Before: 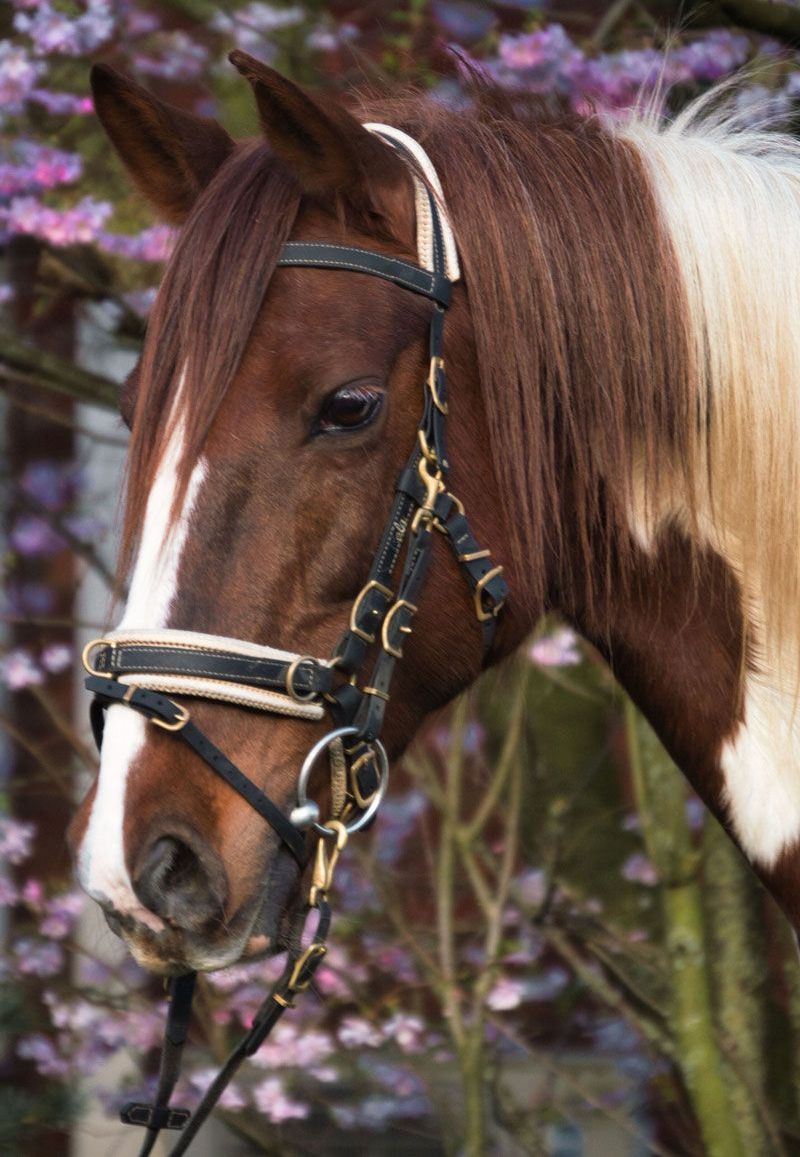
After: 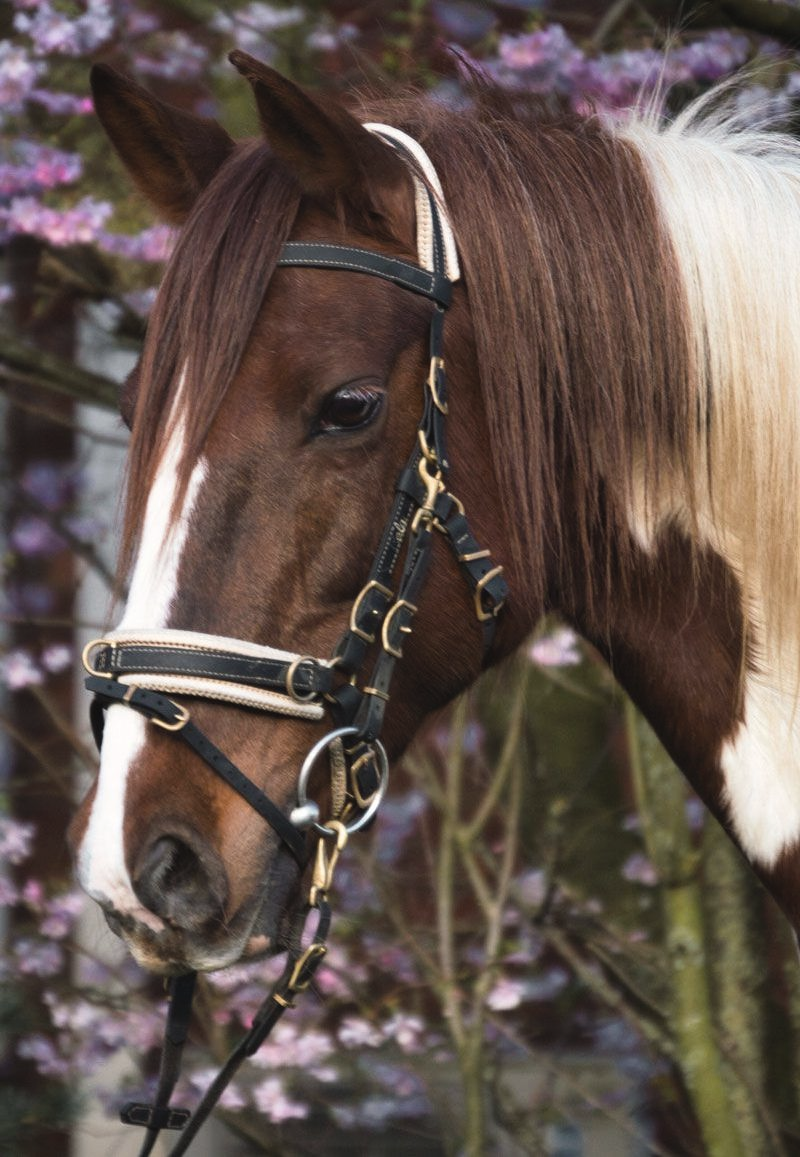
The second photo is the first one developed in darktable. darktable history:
color balance rgb: global offset › luminance 0.47%, global offset › hue 60.47°, perceptual saturation grading › global saturation 30.466%
contrast brightness saturation: contrast 0.098, saturation -0.376
